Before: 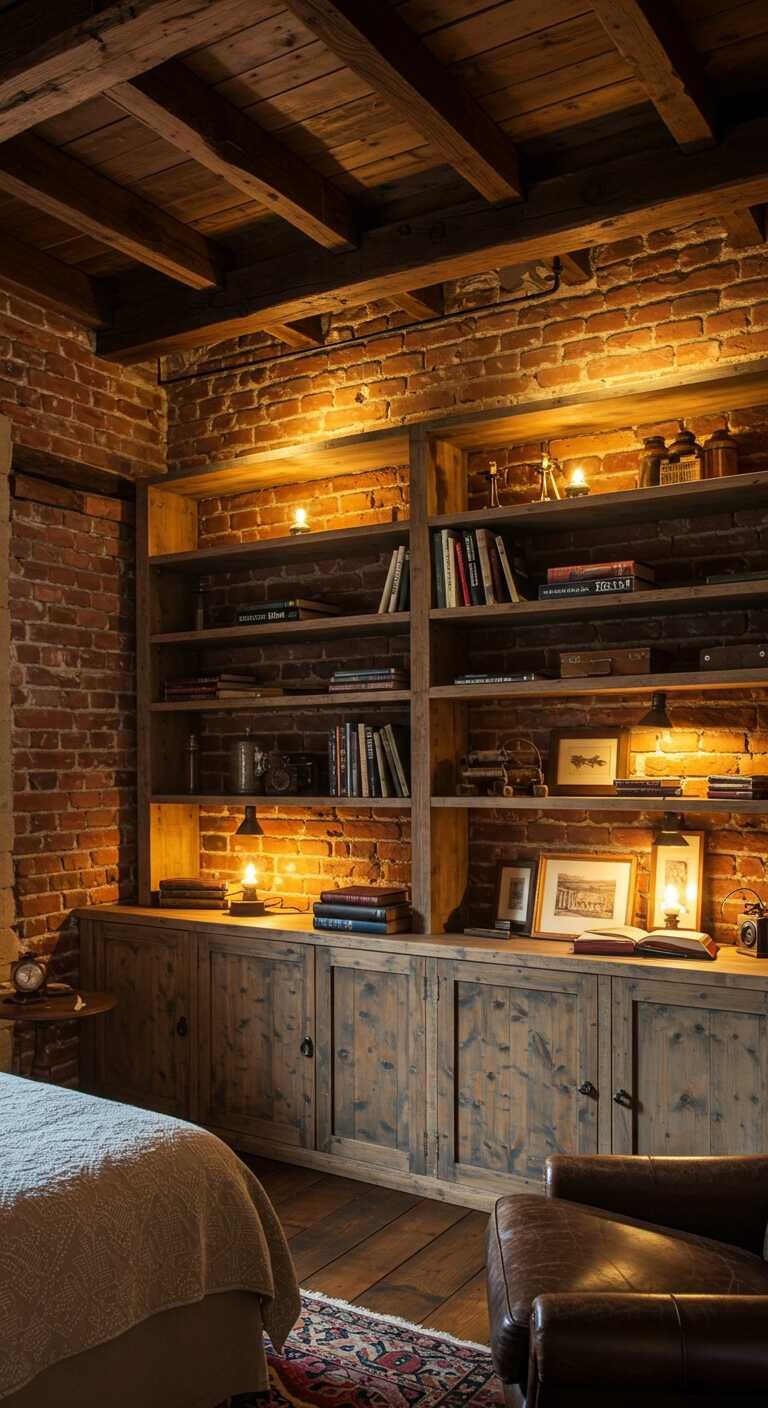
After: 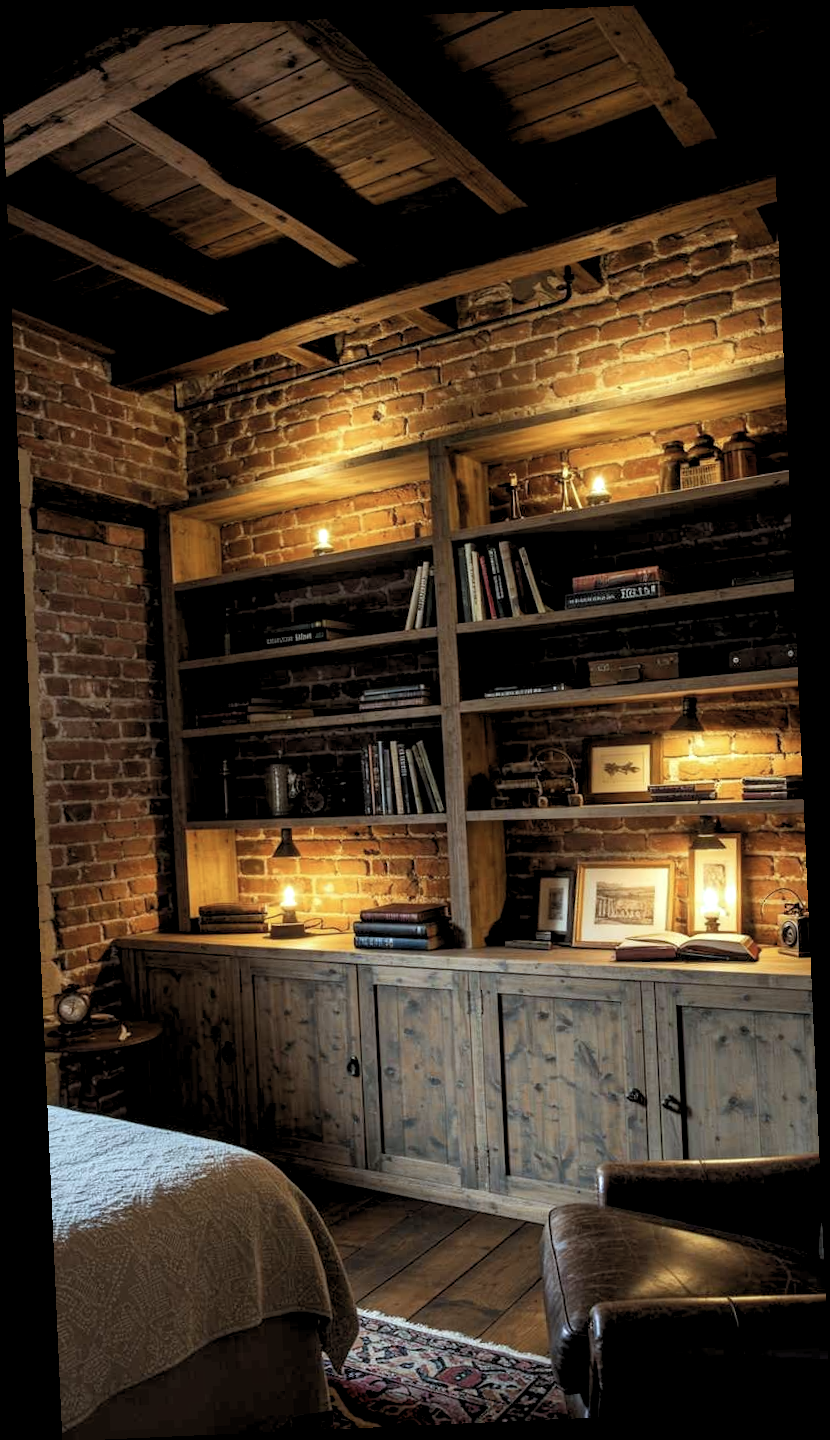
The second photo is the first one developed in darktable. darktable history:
color correction: saturation 0.8
rotate and perspective: rotation -2.56°, automatic cropping off
rgb levels: levels [[0.01, 0.419, 0.839], [0, 0.5, 1], [0, 0.5, 1]]
white balance: red 0.925, blue 1.046
